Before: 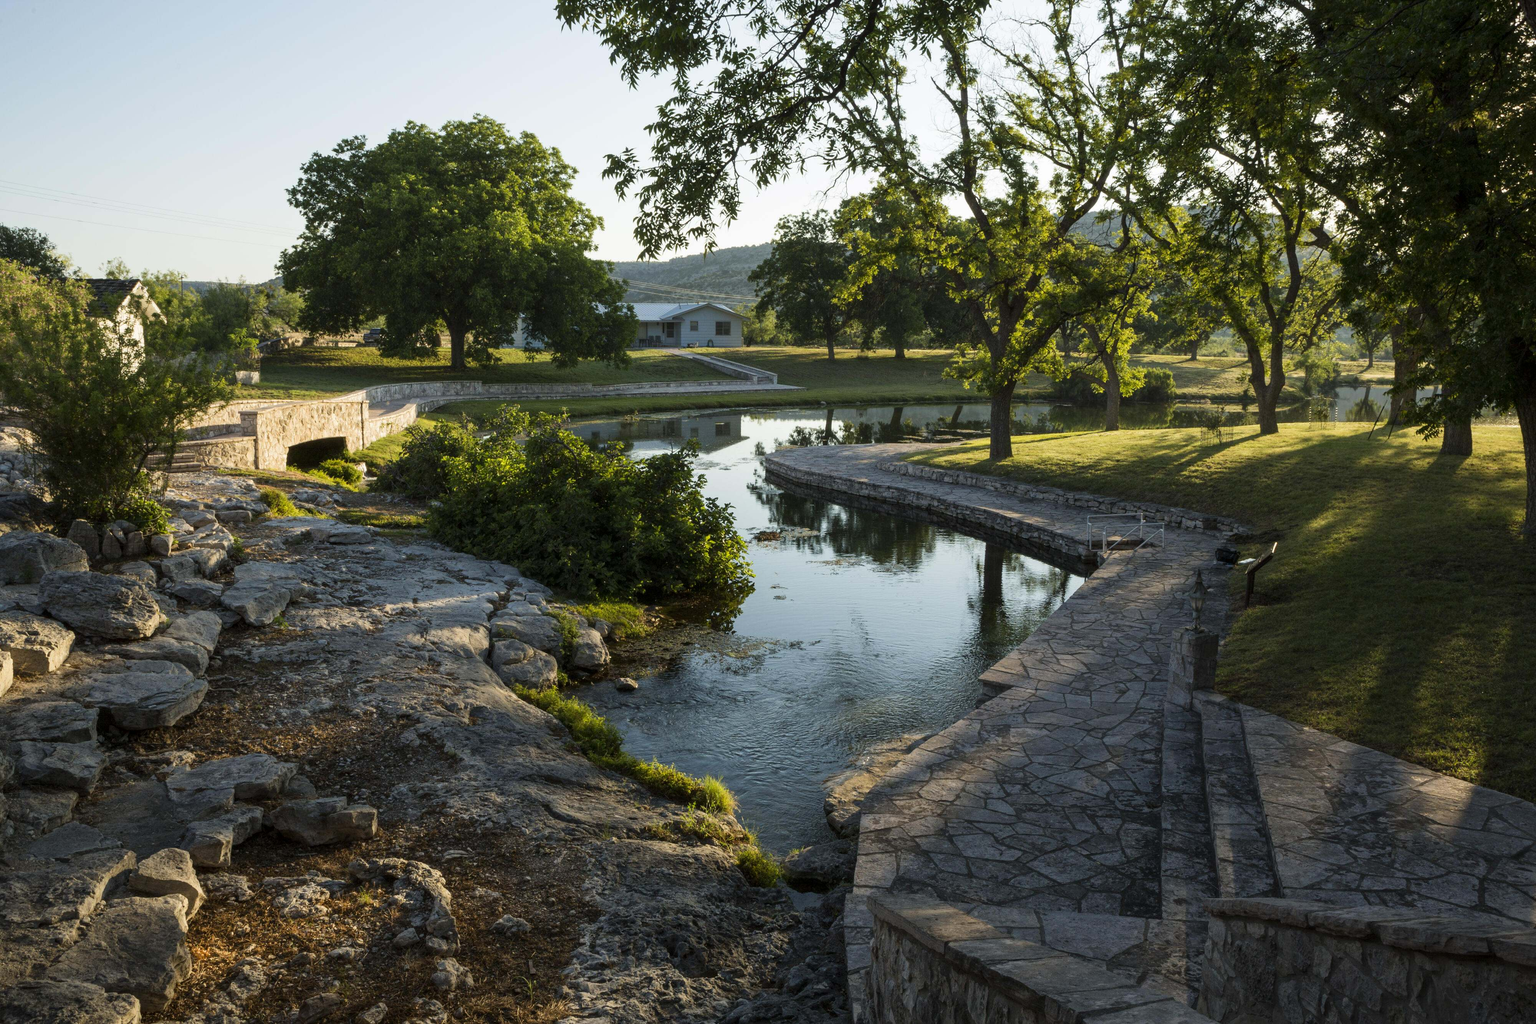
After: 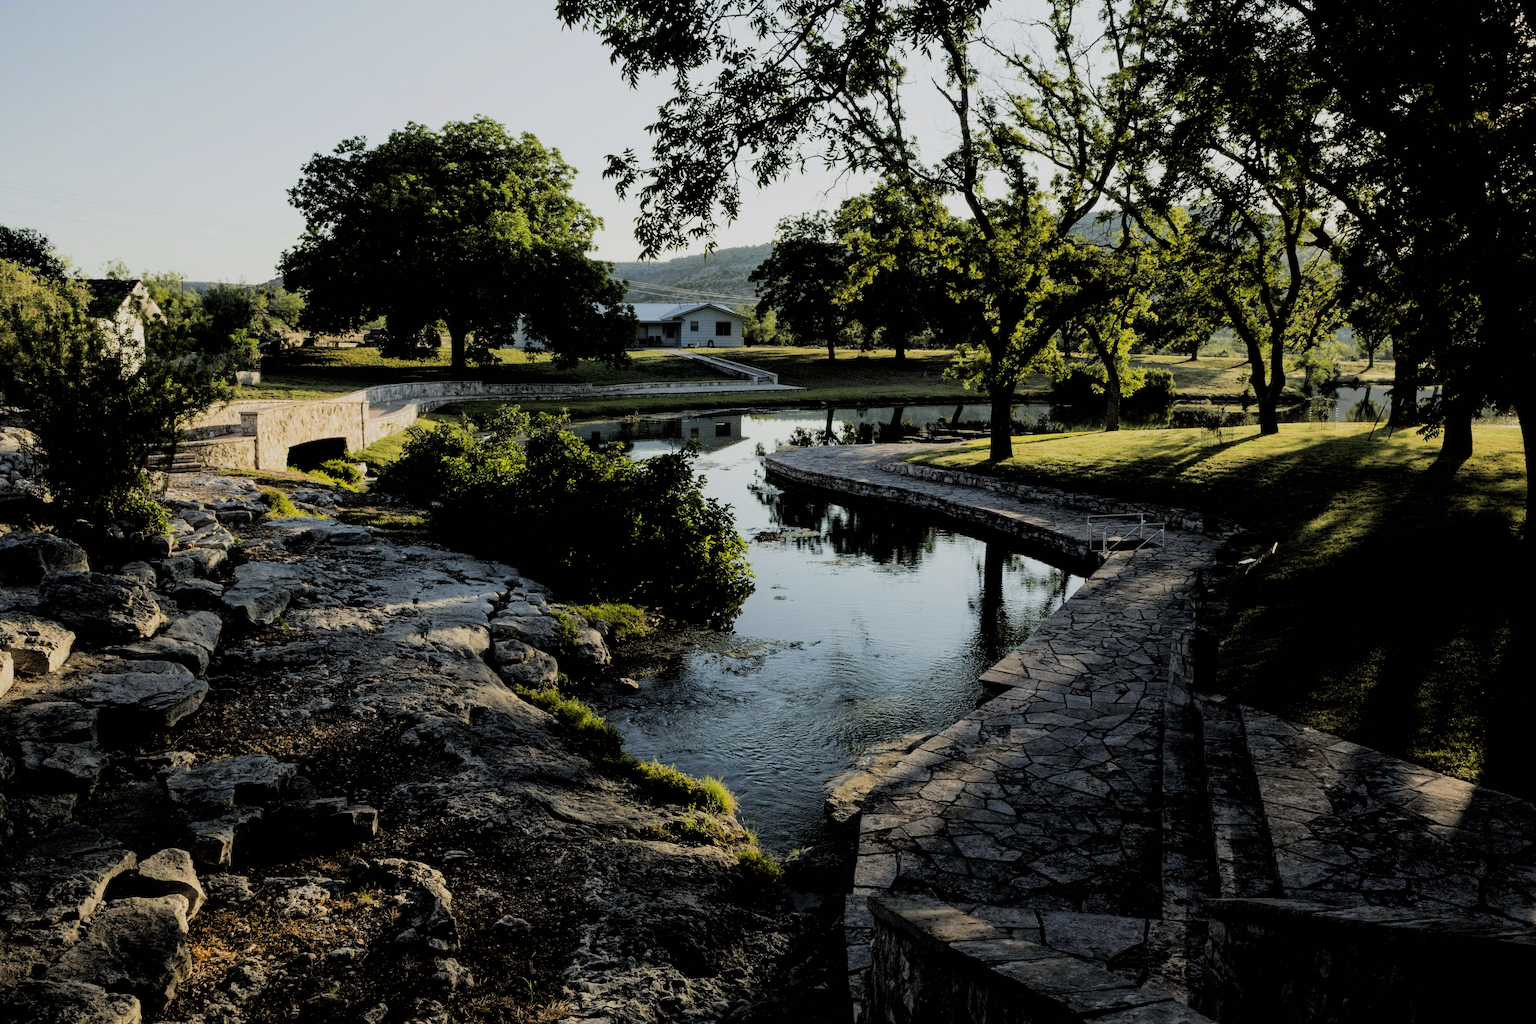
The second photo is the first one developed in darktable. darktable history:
filmic rgb: black relative exposure -2.75 EV, white relative exposure 4.56 EV, hardness 1.76, contrast 1.241
